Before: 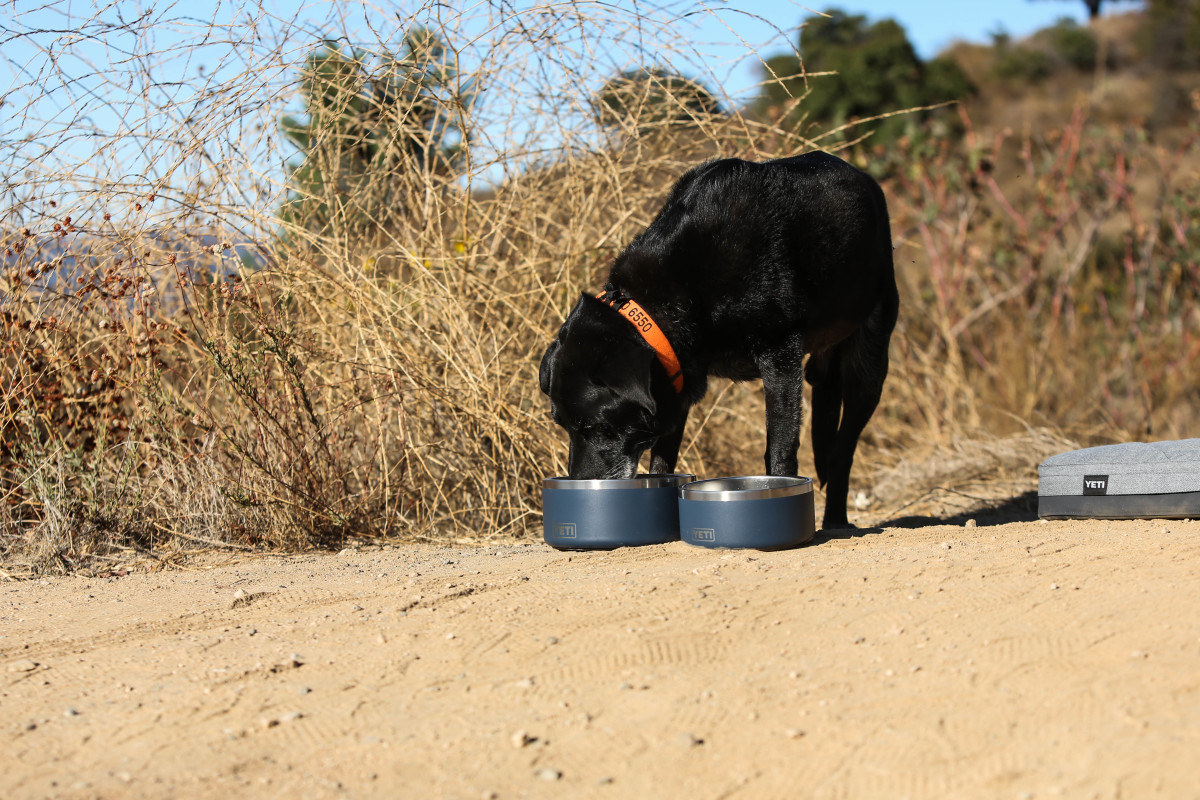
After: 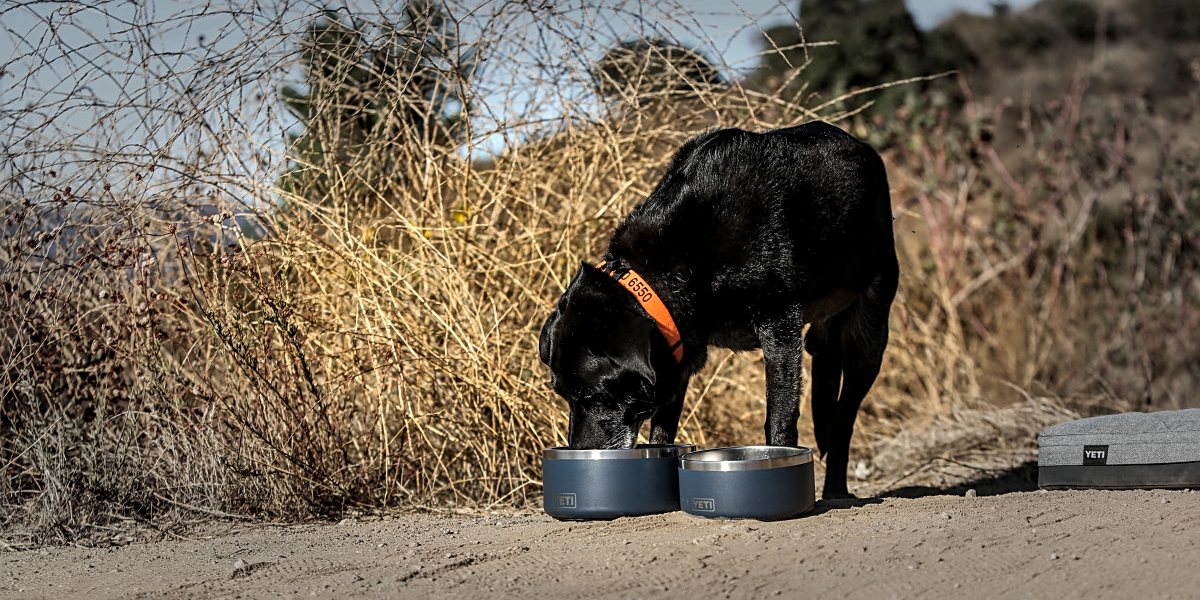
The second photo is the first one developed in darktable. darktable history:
local contrast: detail 142%
vignetting: fall-off start 48.41%, automatic ratio true, width/height ratio 1.29, unbound false
crop: top 3.857%, bottom 21.132%
sharpen: on, module defaults
shadows and highlights: soften with gaussian
